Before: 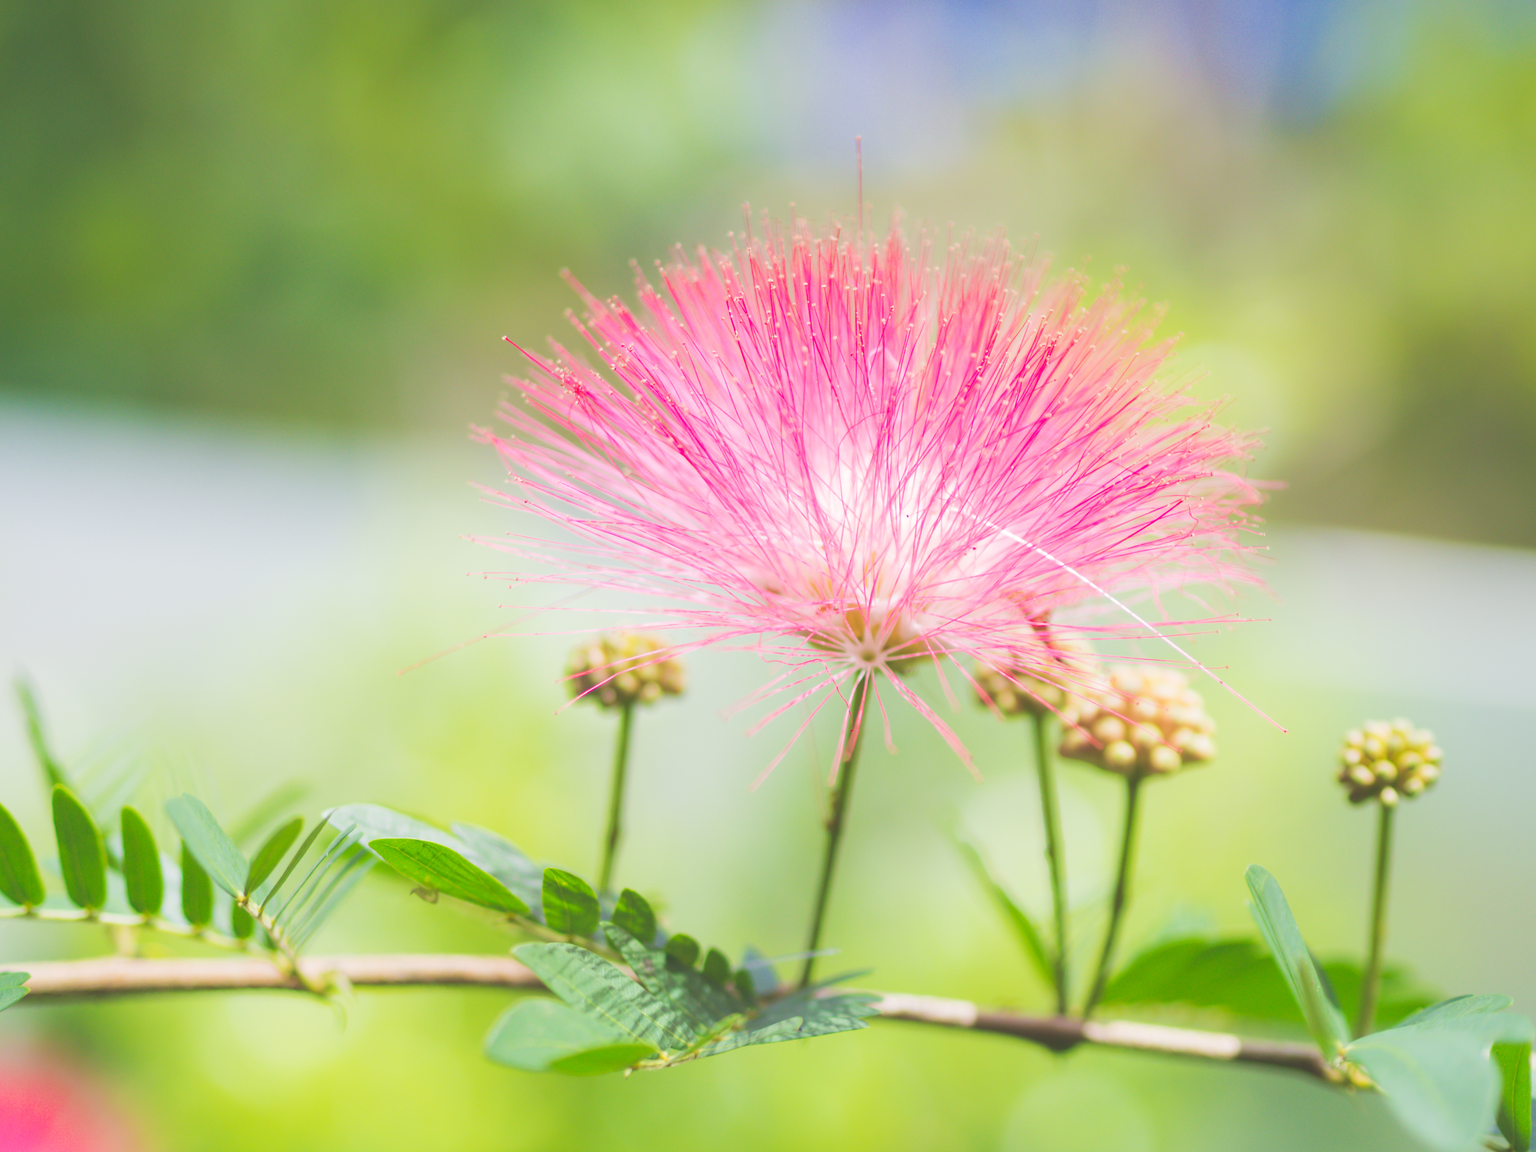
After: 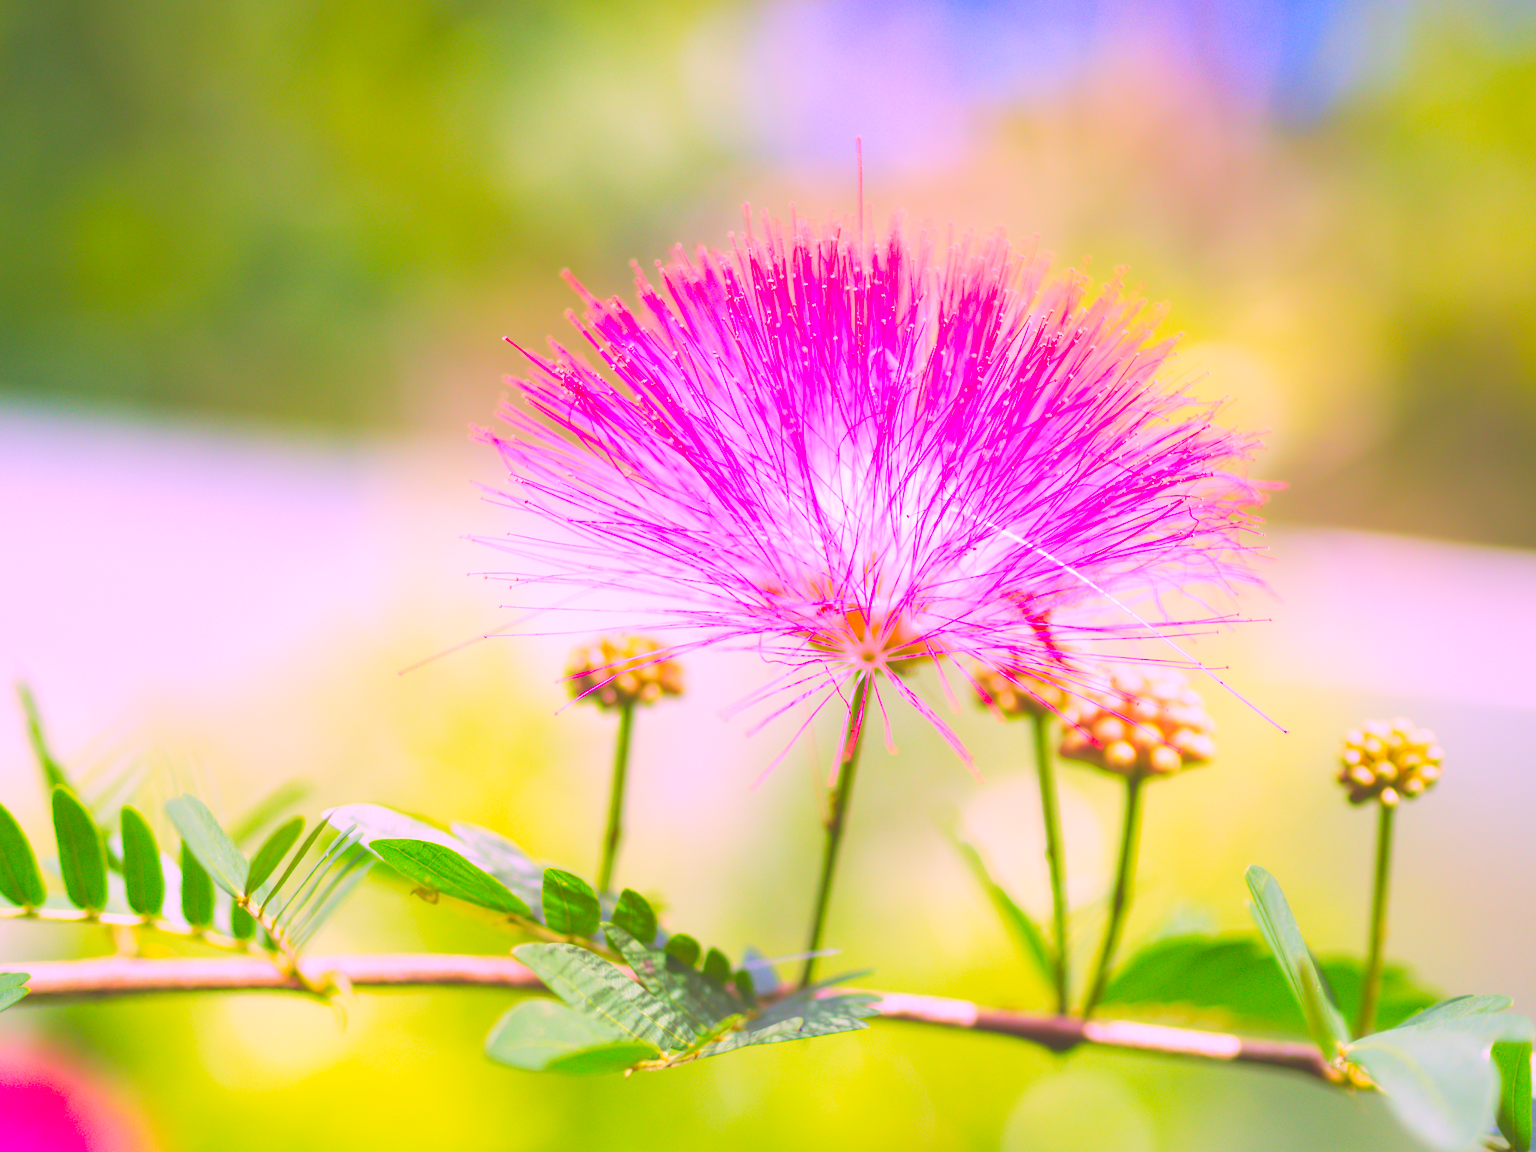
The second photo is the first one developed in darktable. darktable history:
tone equalizer: on, module defaults
color correction: highlights a* 19.5, highlights b* -11.53, saturation 1.69
exposure: black level correction 0.001, exposure 0.191 EV, compensate highlight preservation false
